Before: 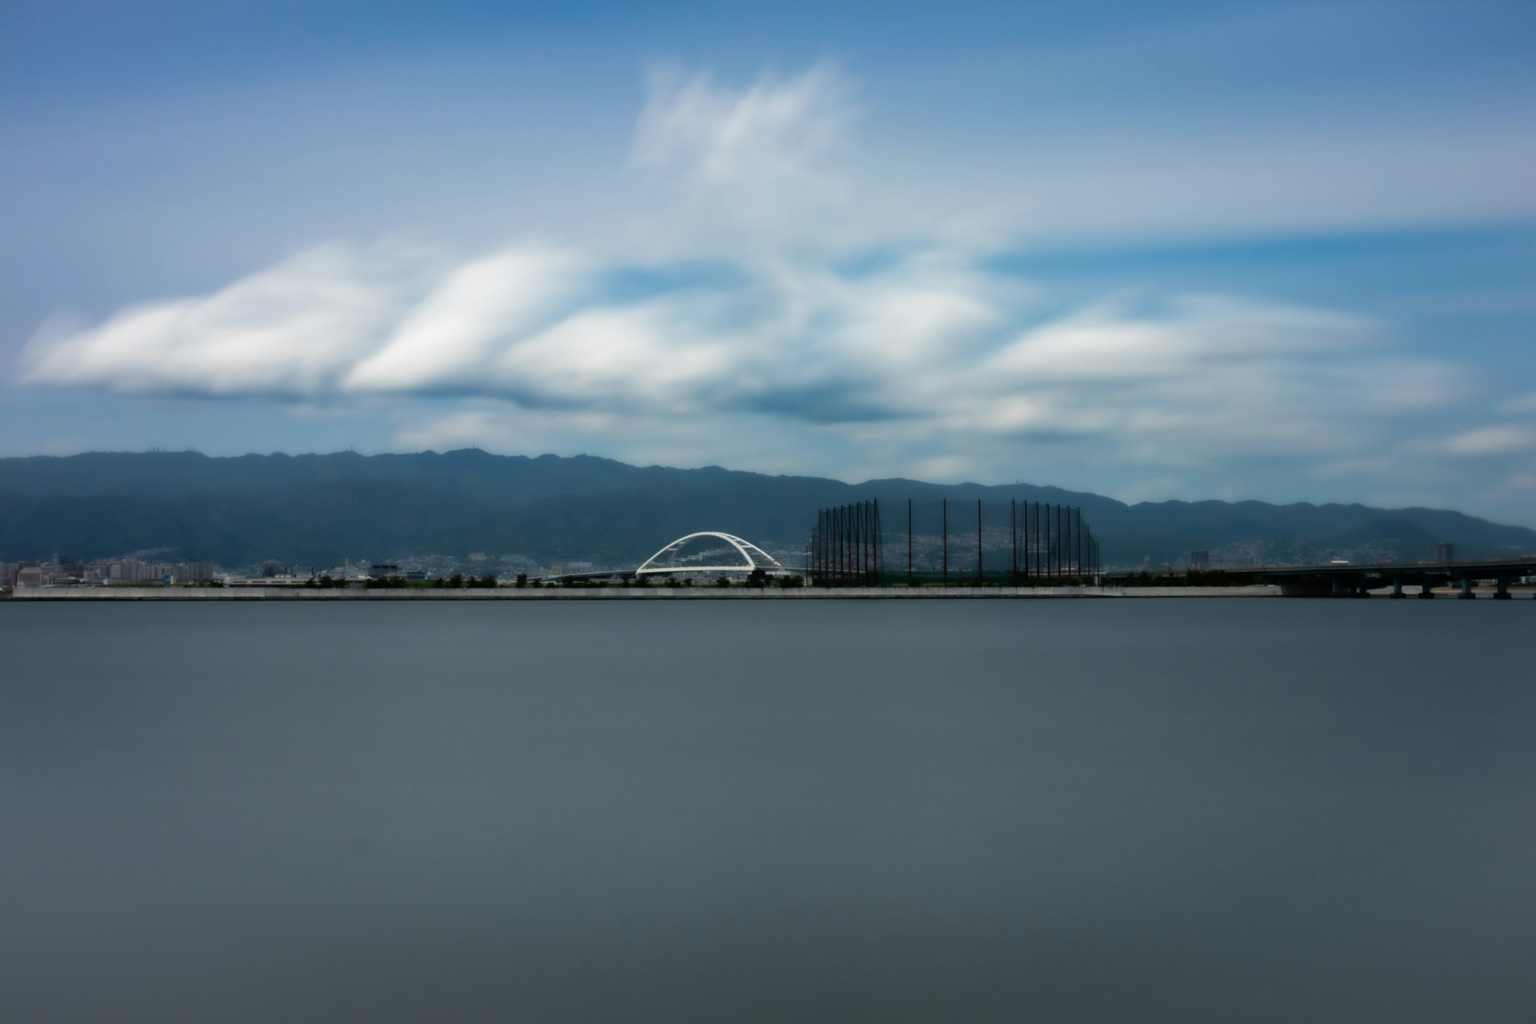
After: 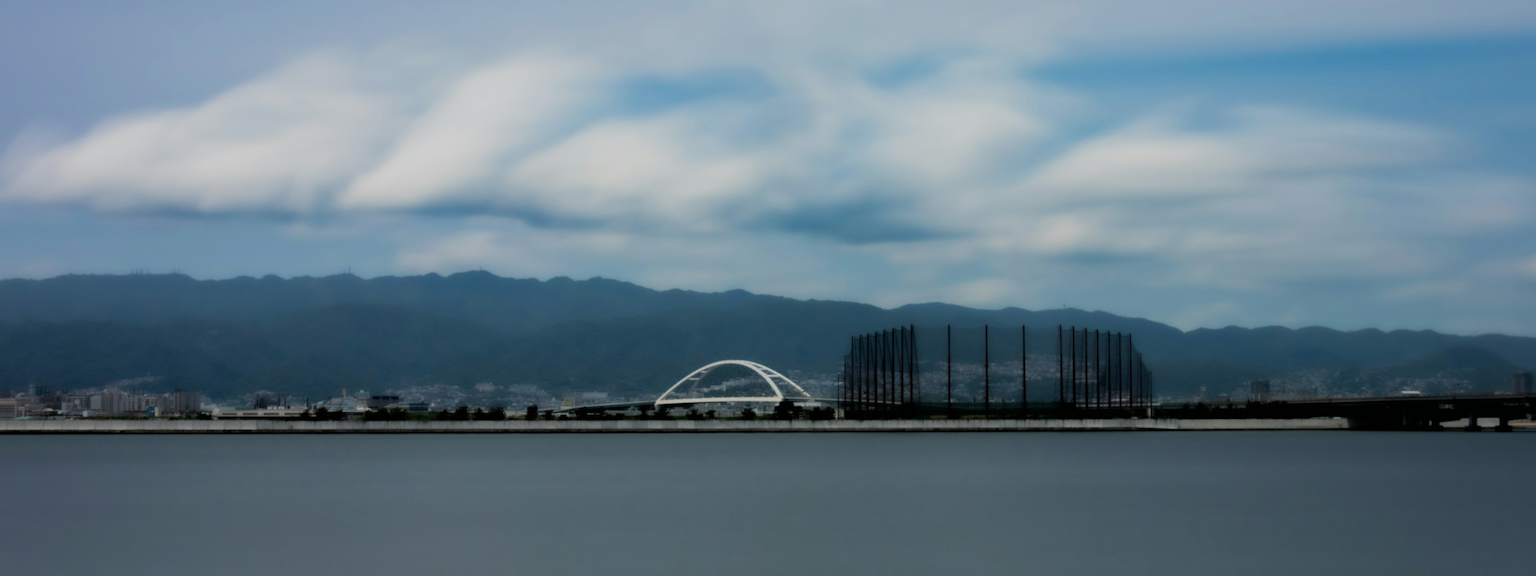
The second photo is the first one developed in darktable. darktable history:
crop: left 1.744%, top 19.225%, right 5.069%, bottom 28.357%
filmic rgb: black relative exposure -7.65 EV, white relative exposure 4.56 EV, hardness 3.61, color science v6 (2022)
